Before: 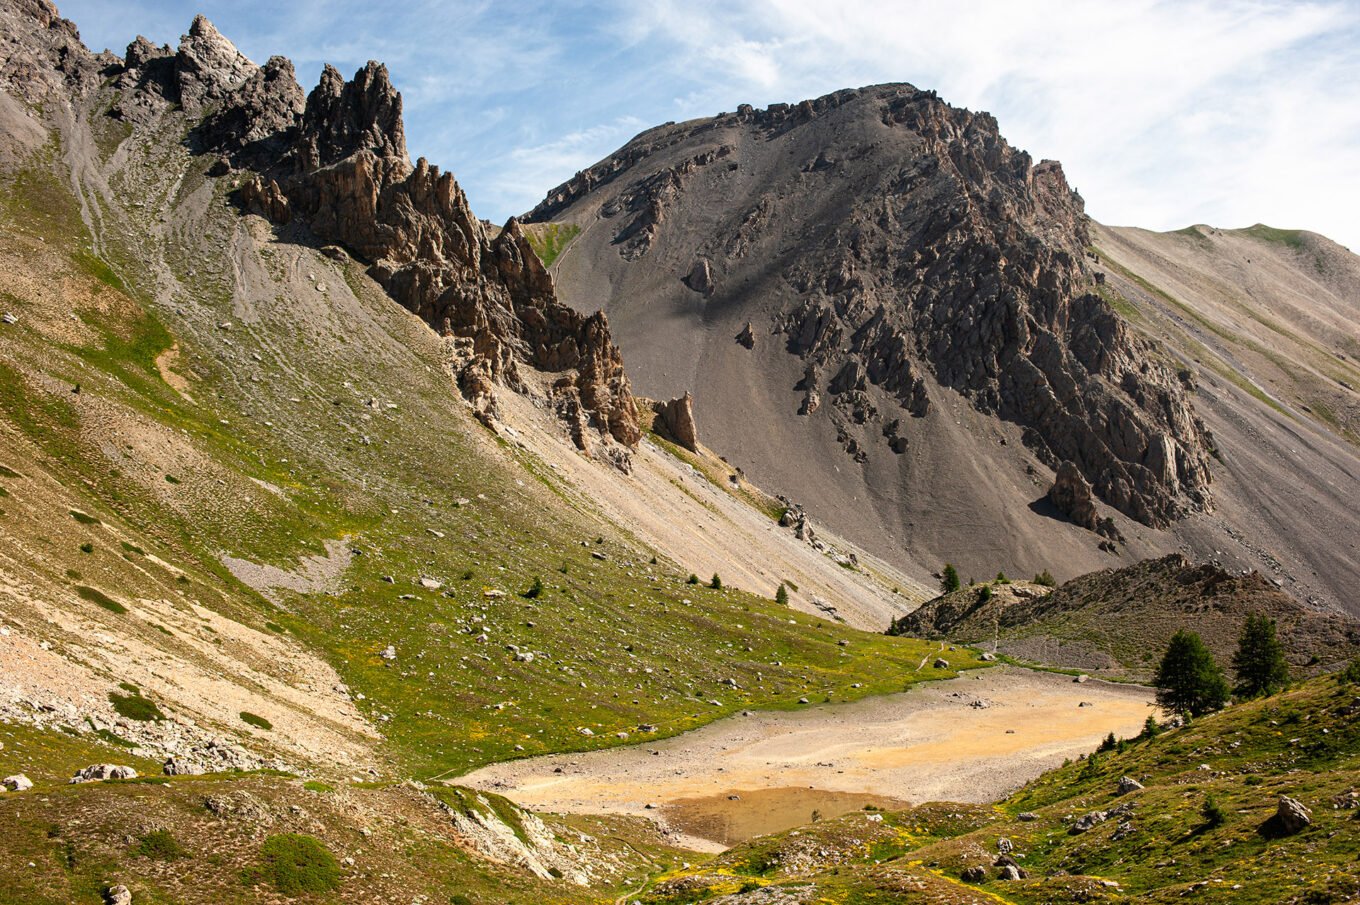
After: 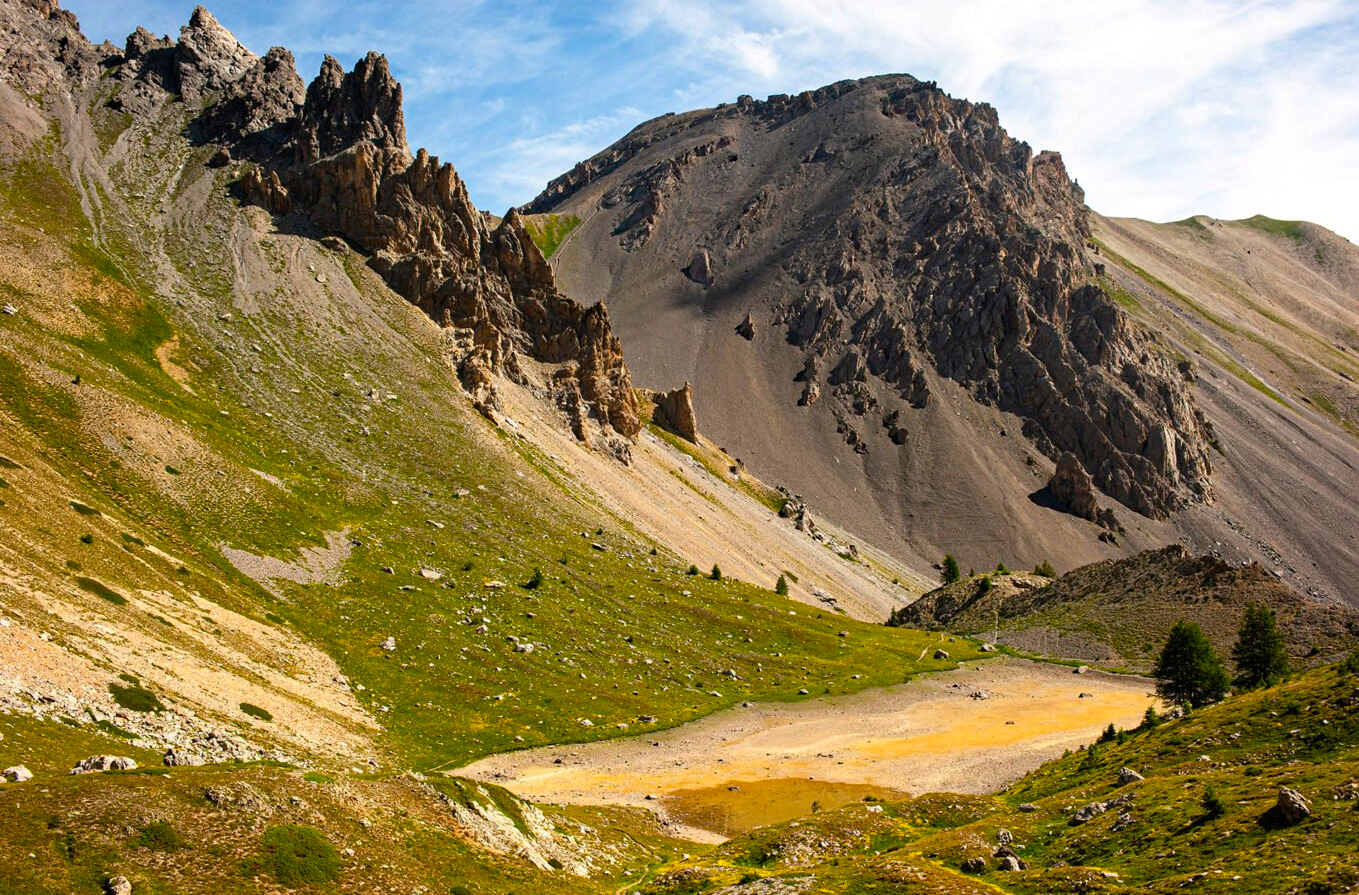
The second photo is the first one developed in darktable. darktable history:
haze removal: compatibility mode true, adaptive false
color balance rgb: perceptual saturation grading › global saturation 25%, global vibrance 20%
crop: top 1.049%, right 0.001%
